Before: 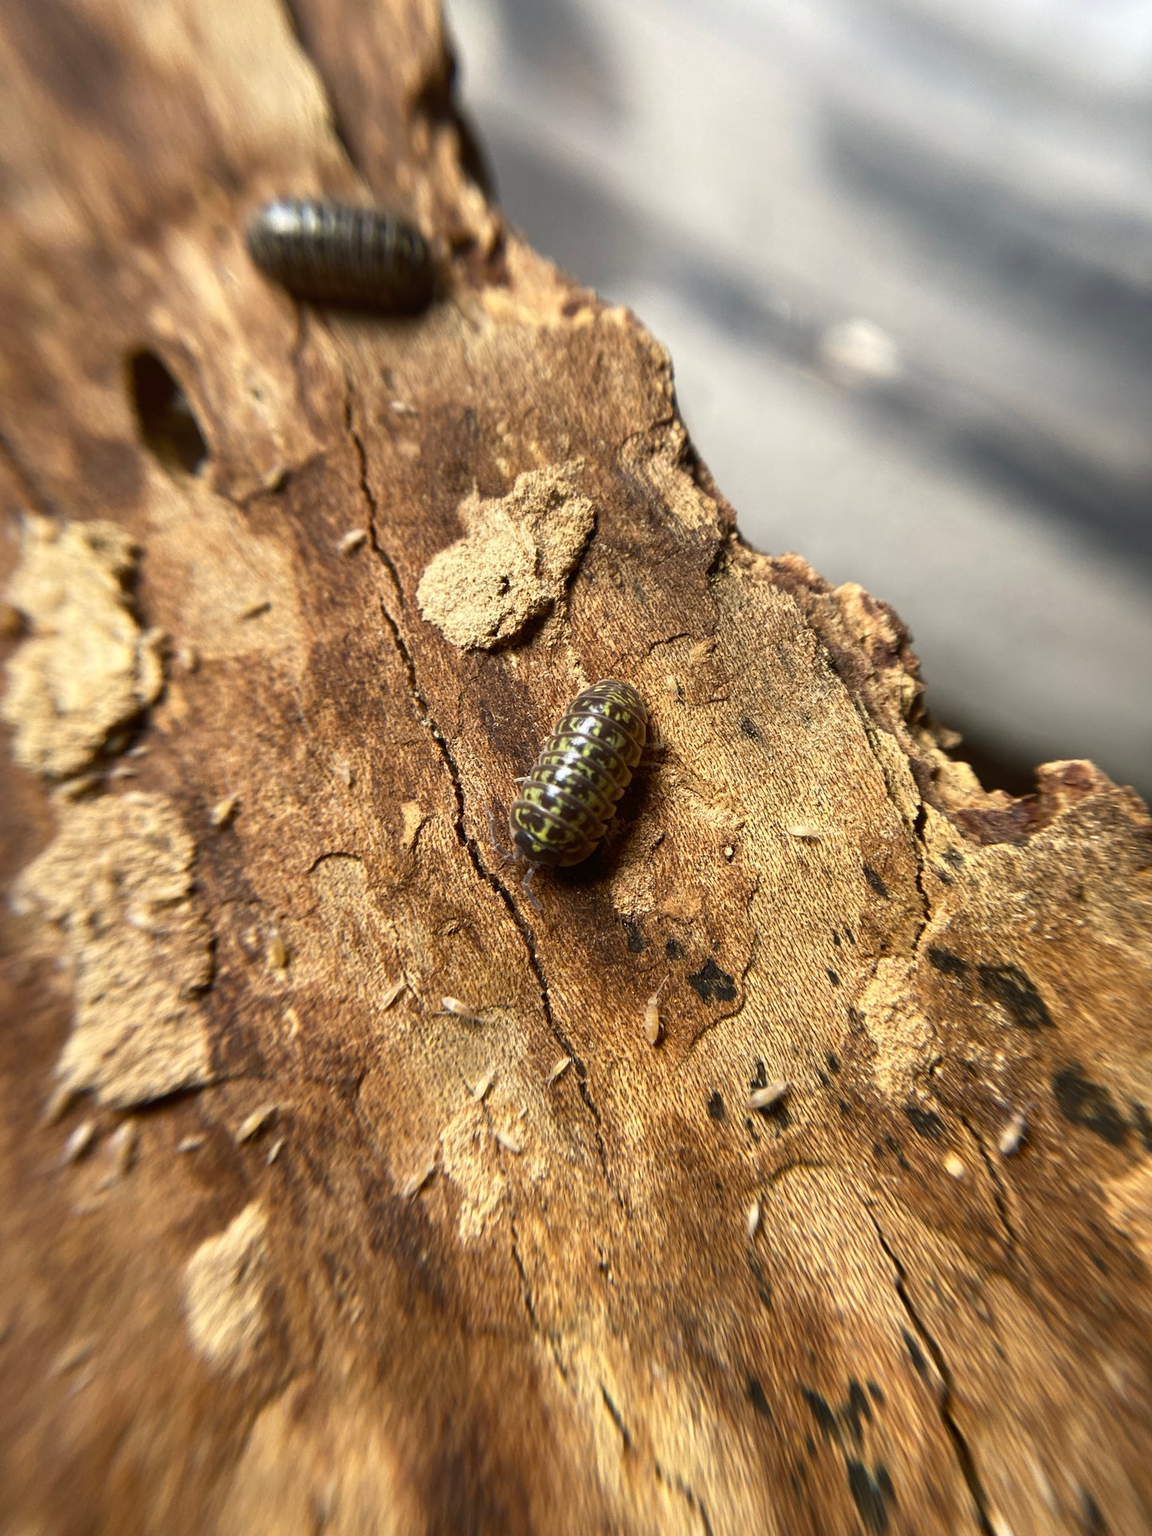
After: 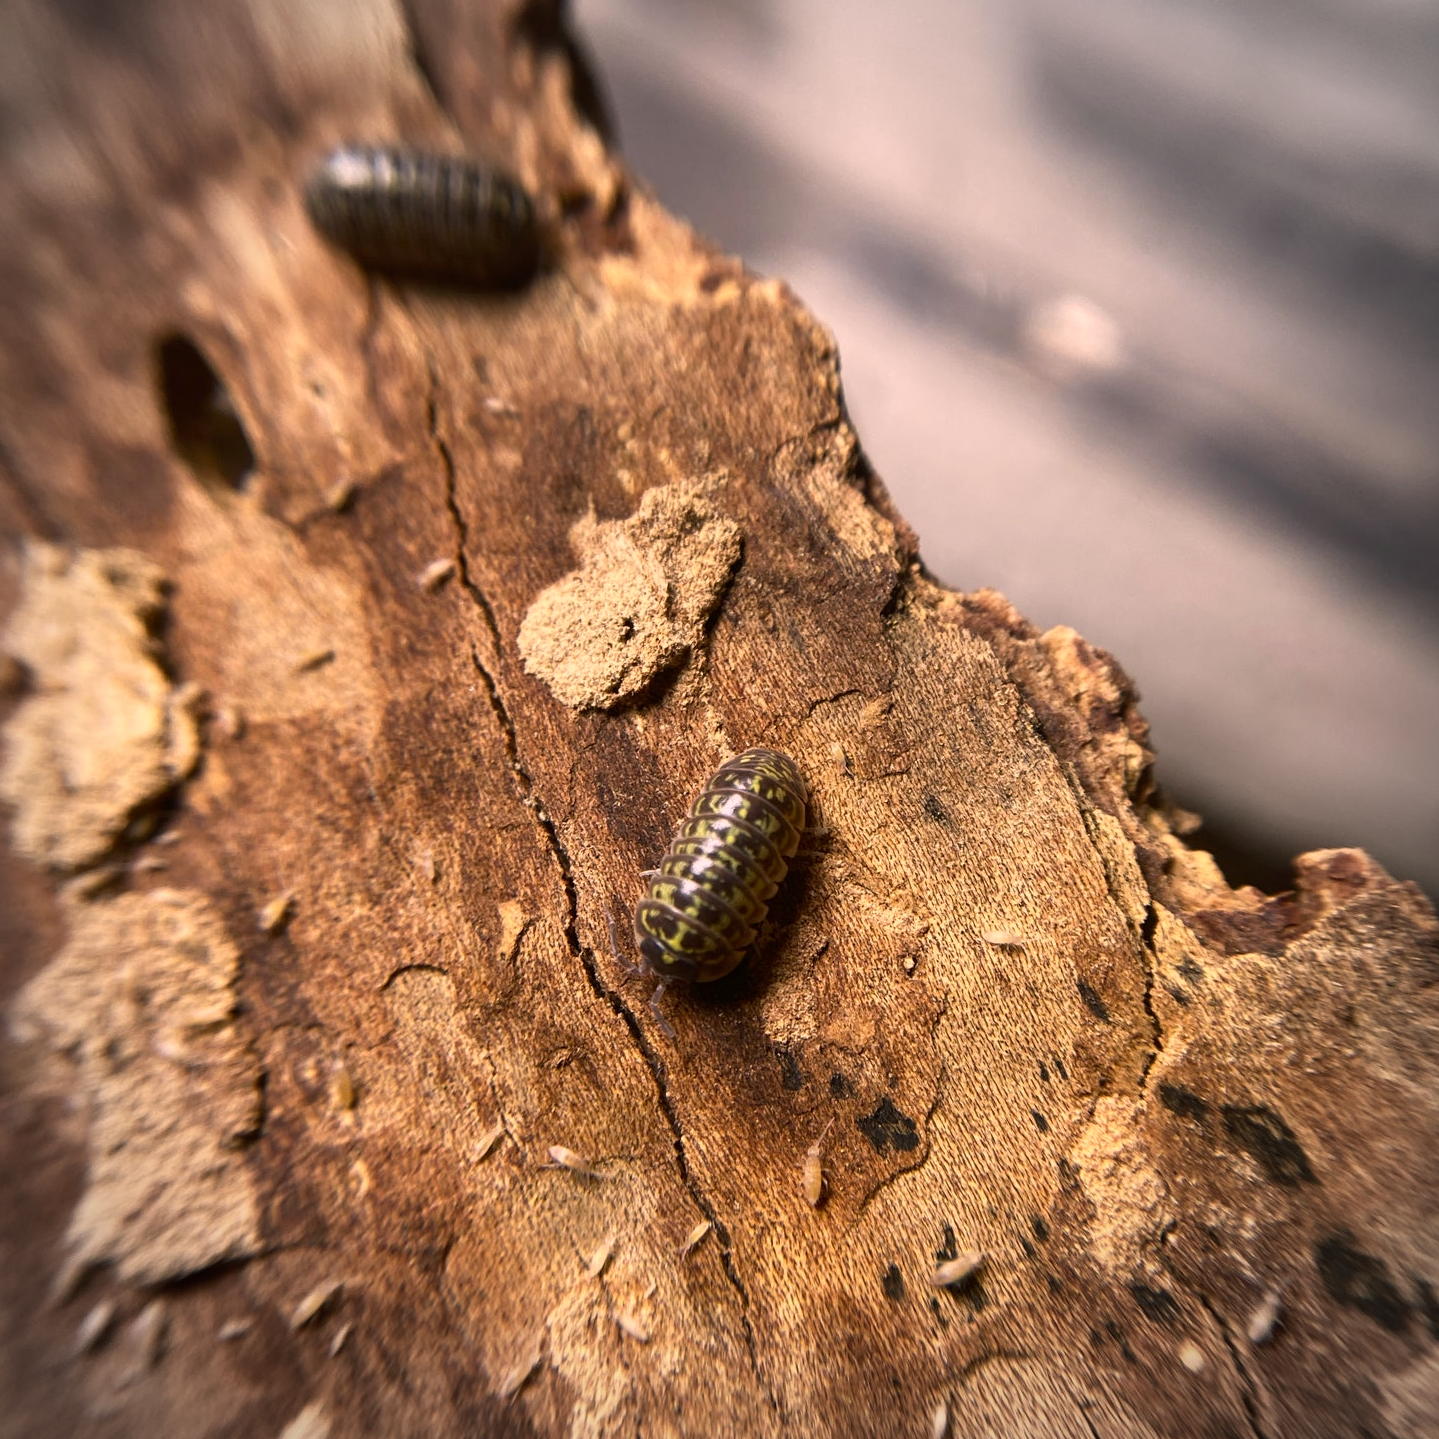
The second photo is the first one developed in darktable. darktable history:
tone equalizer: on, module defaults
exposure: exposure -0.151 EV, compensate highlight preservation false
color correction: highlights a* 14.52, highlights b* 4.84
crop: left 0.387%, top 5.469%, bottom 19.809%
vignetting: on, module defaults
